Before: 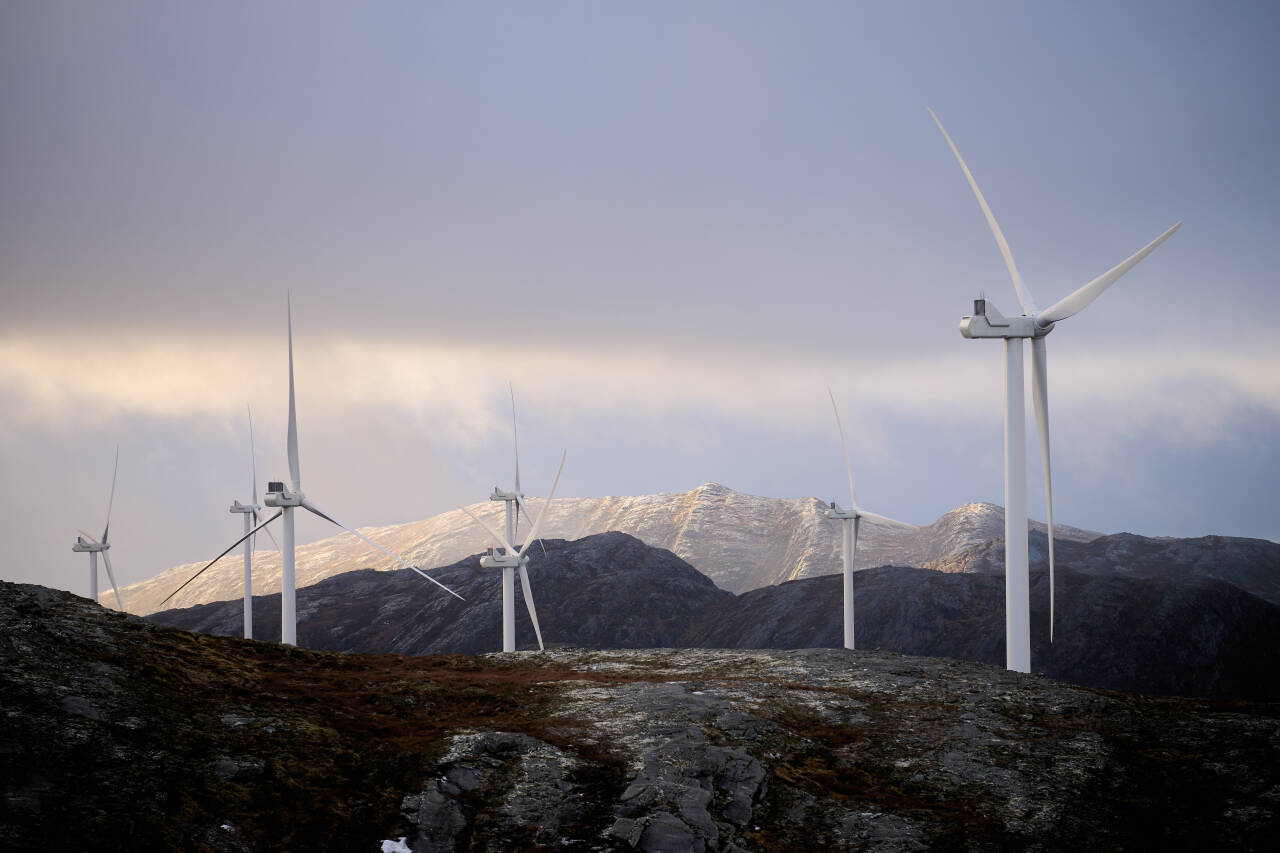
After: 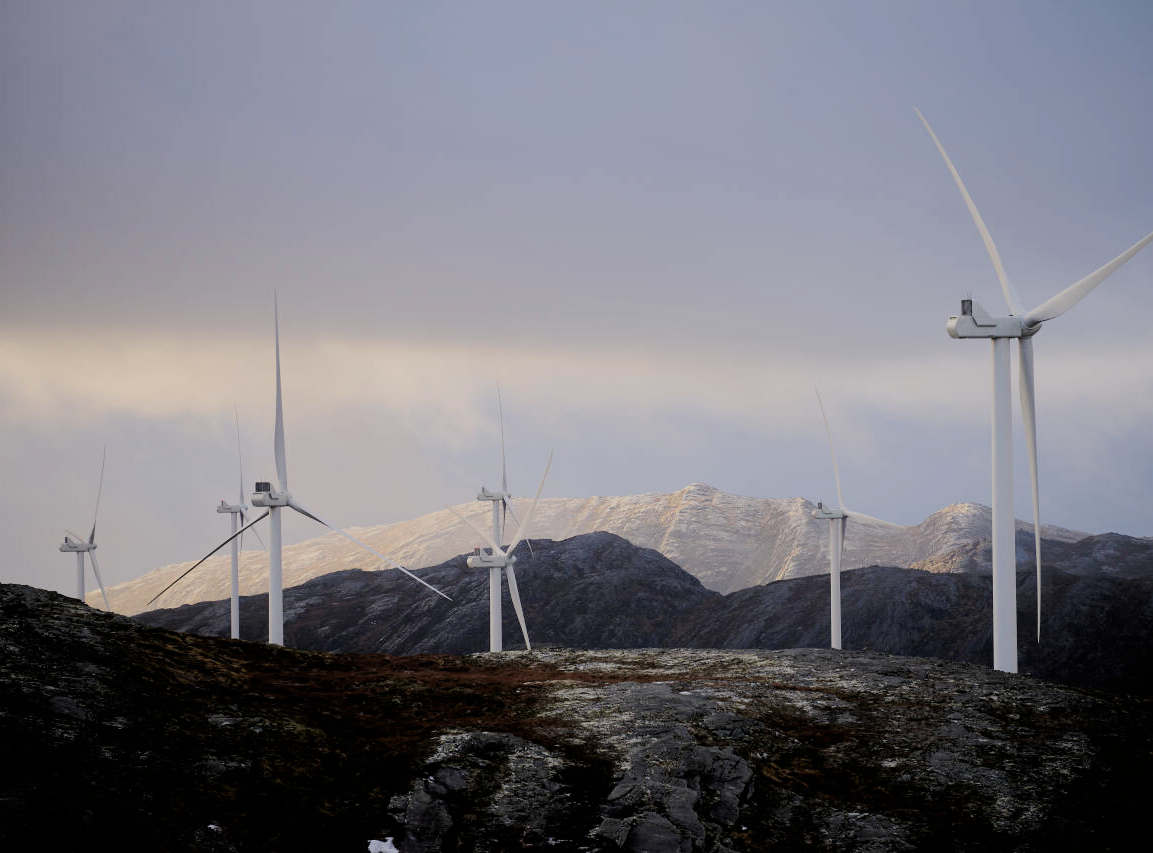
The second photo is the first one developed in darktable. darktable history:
crop and rotate: left 1.088%, right 8.807%
filmic rgb: black relative exposure -7.65 EV, white relative exposure 4.56 EV, hardness 3.61
